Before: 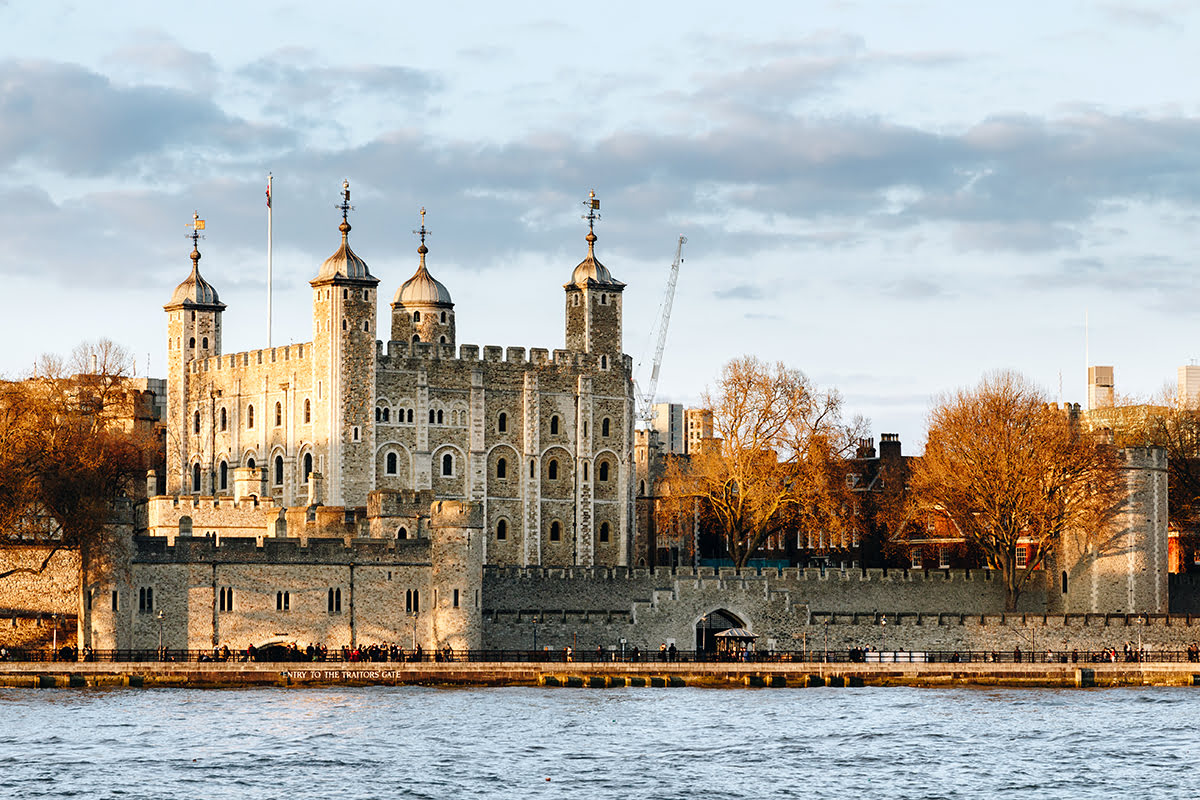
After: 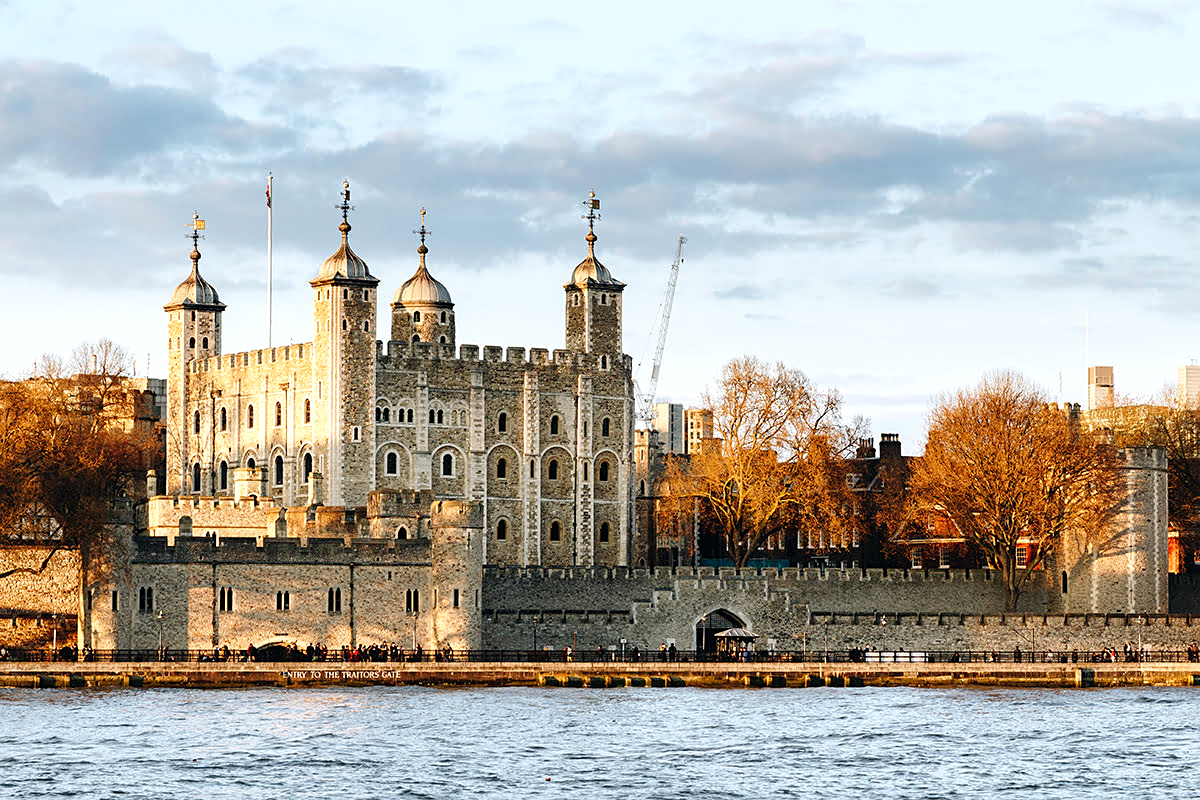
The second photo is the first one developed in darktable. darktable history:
sharpen: amount 0.201
levels: levels [0, 0.476, 0.951]
